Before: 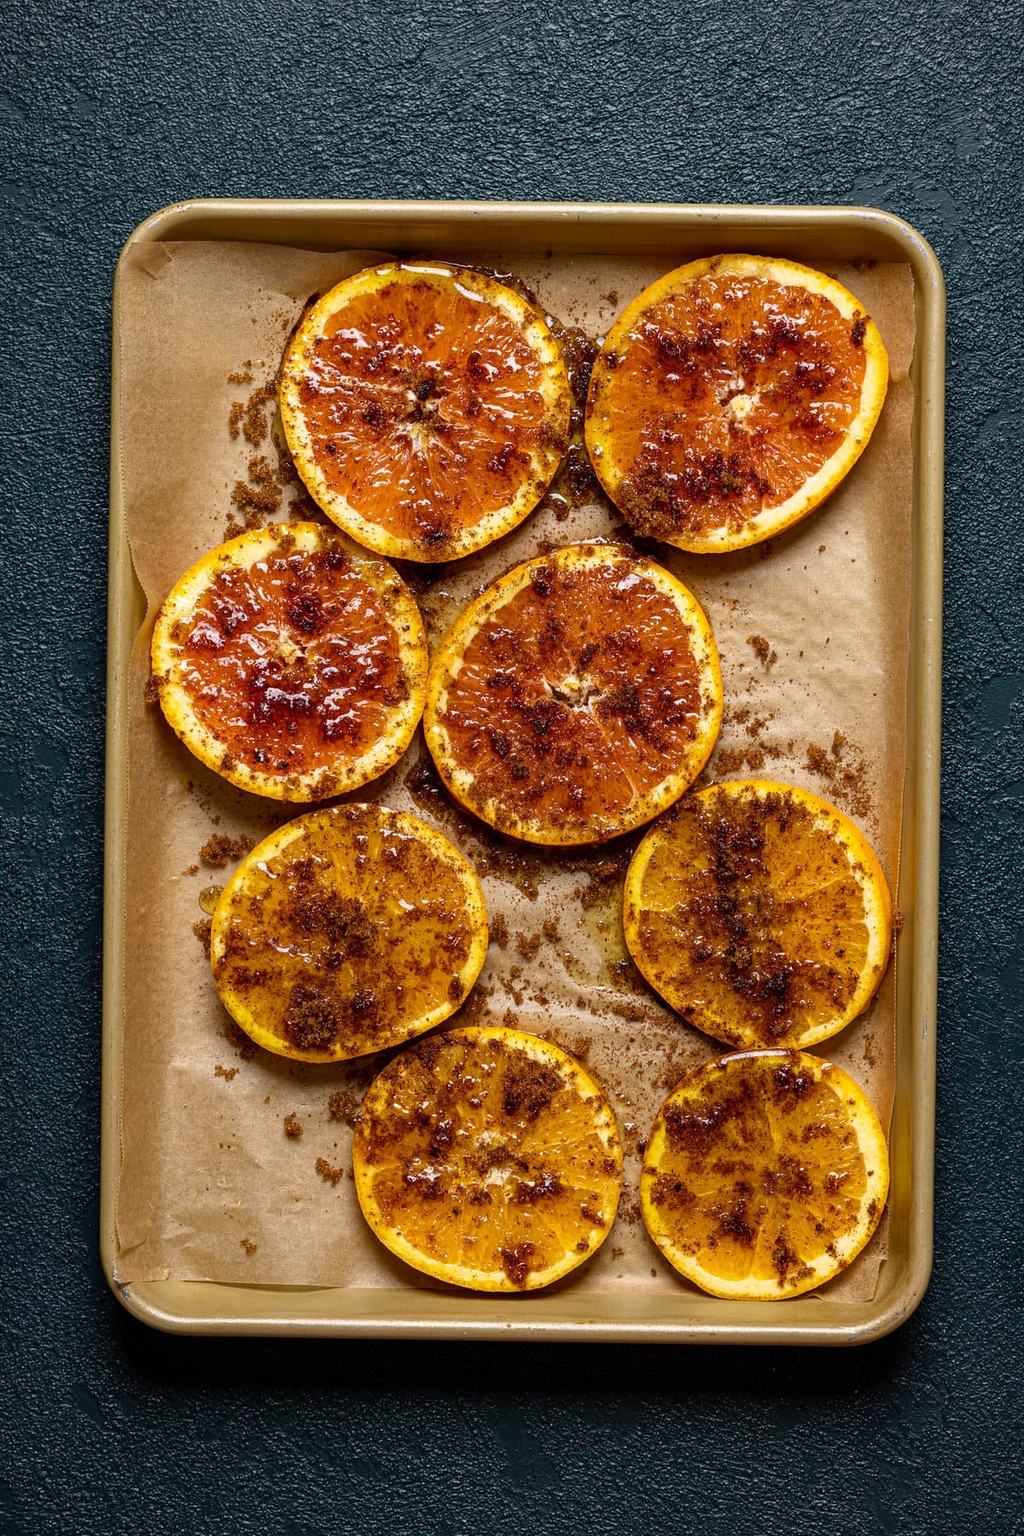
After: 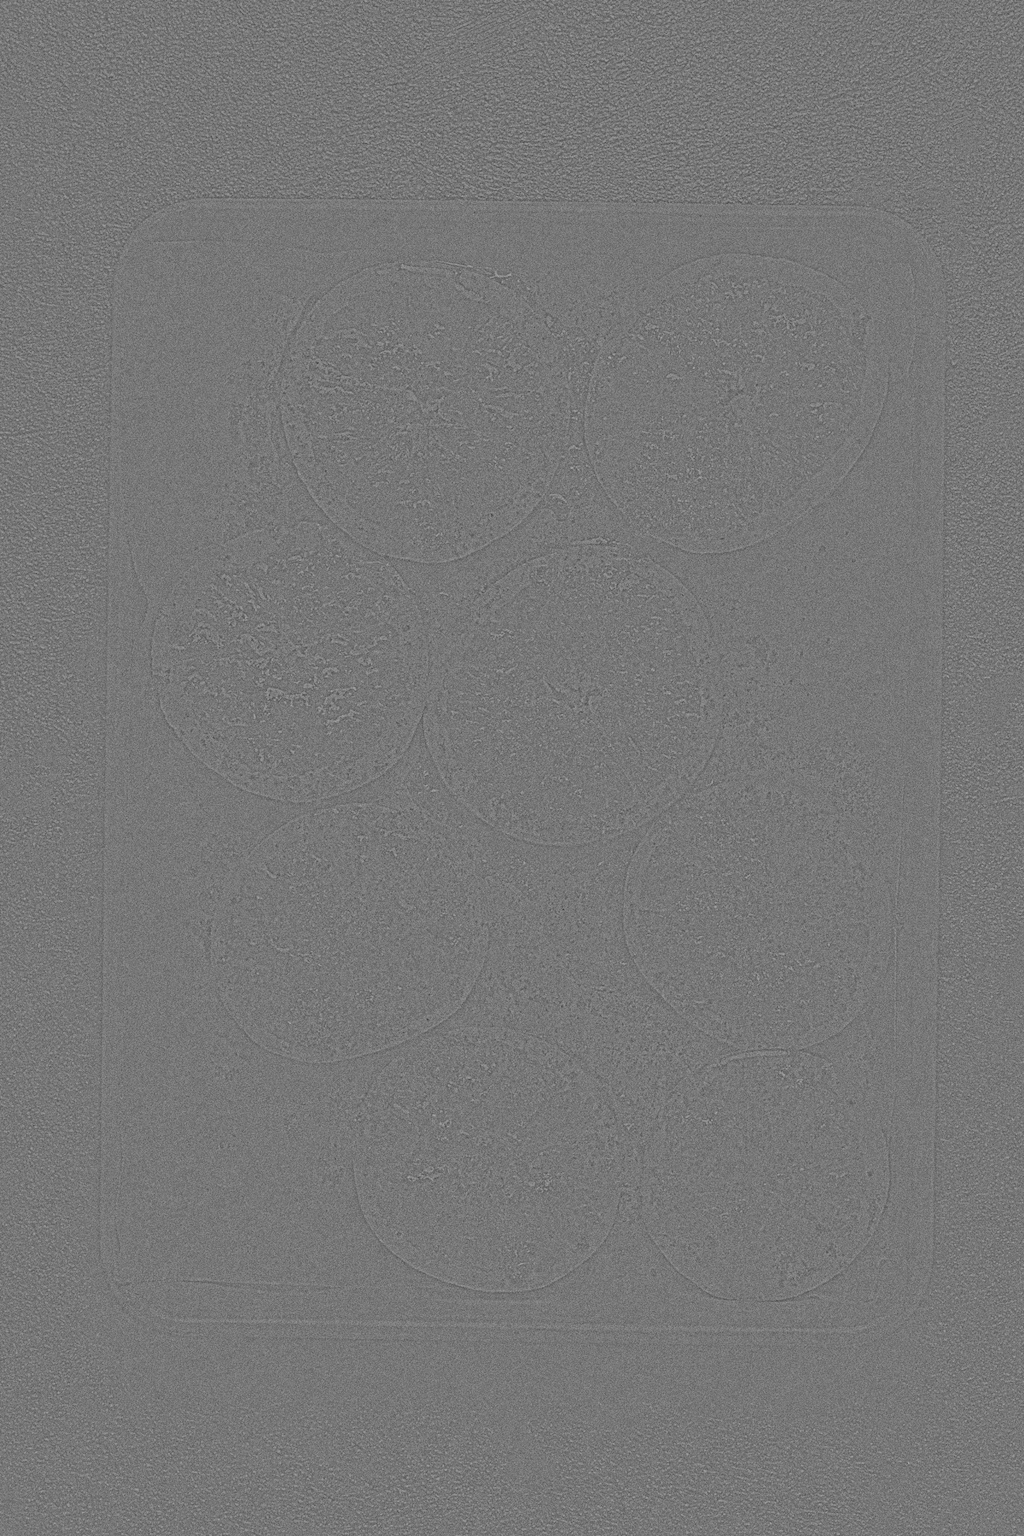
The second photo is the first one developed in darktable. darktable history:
grain: coarseness 0.09 ISO, strength 40%
filmic rgb: black relative exposure -7.65 EV, white relative exposure 4.56 EV, hardness 3.61, color science v6 (2022)
highpass: sharpness 6%, contrast boost 7.63%
